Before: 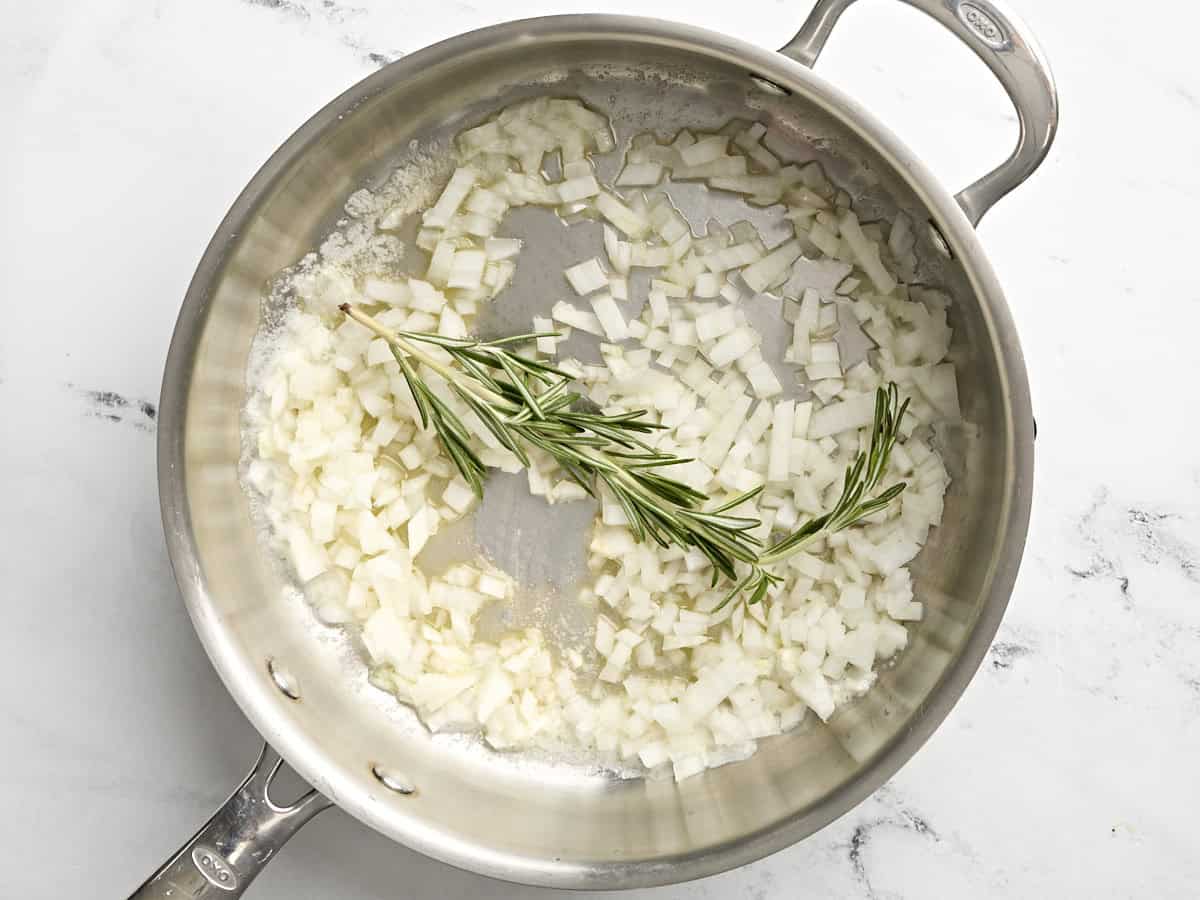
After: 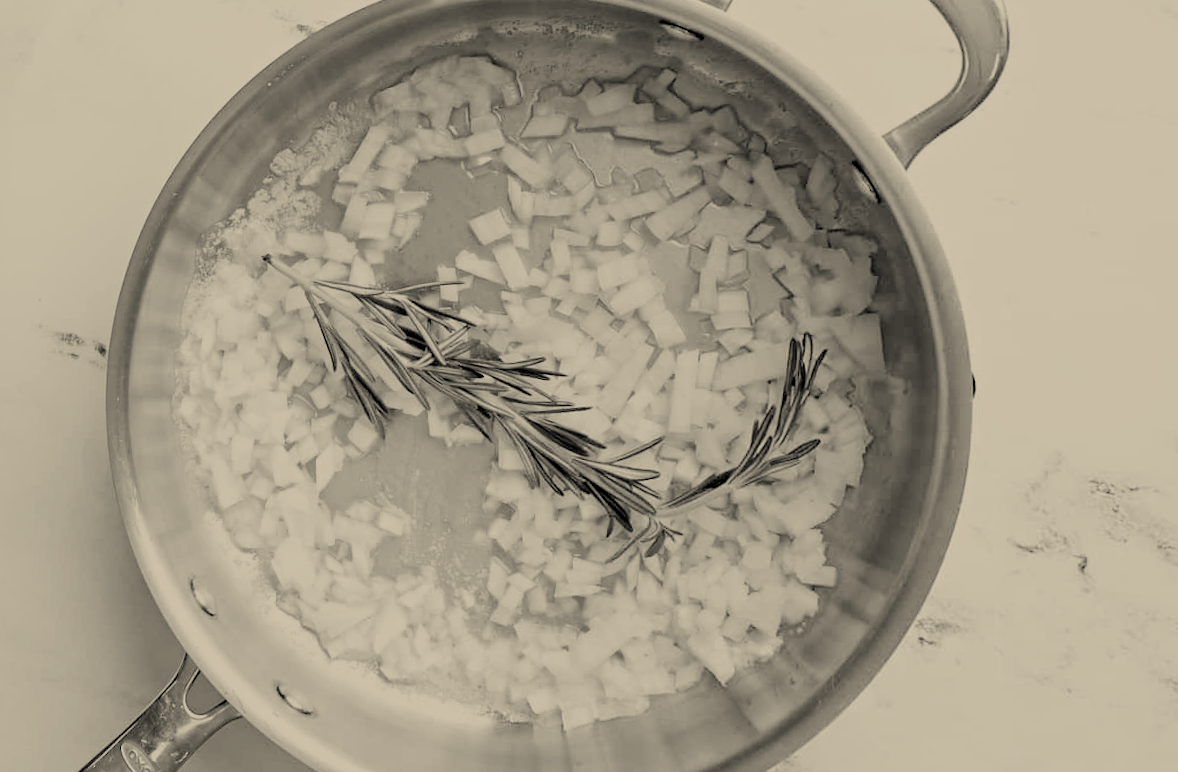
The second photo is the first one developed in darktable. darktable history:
filmic rgb: black relative exposure -8.79 EV, white relative exposure 4.98 EV, threshold 3 EV, target black luminance 0%, hardness 3.77, latitude 66.33%, contrast 0.822, shadows ↔ highlights balance 20%, color science v5 (2021), contrast in shadows safe, contrast in highlights safe, enable highlight reconstruction true
color calibration: output gray [0.246, 0.254, 0.501, 0], gray › normalize channels true, illuminant same as pipeline (D50), adaptation XYZ, x 0.346, y 0.359, gamut compression 0
color correction: highlights a* 1.39, highlights b* 17.83
rotate and perspective: rotation 1.69°, lens shift (vertical) -0.023, lens shift (horizontal) -0.291, crop left 0.025, crop right 0.988, crop top 0.092, crop bottom 0.842
